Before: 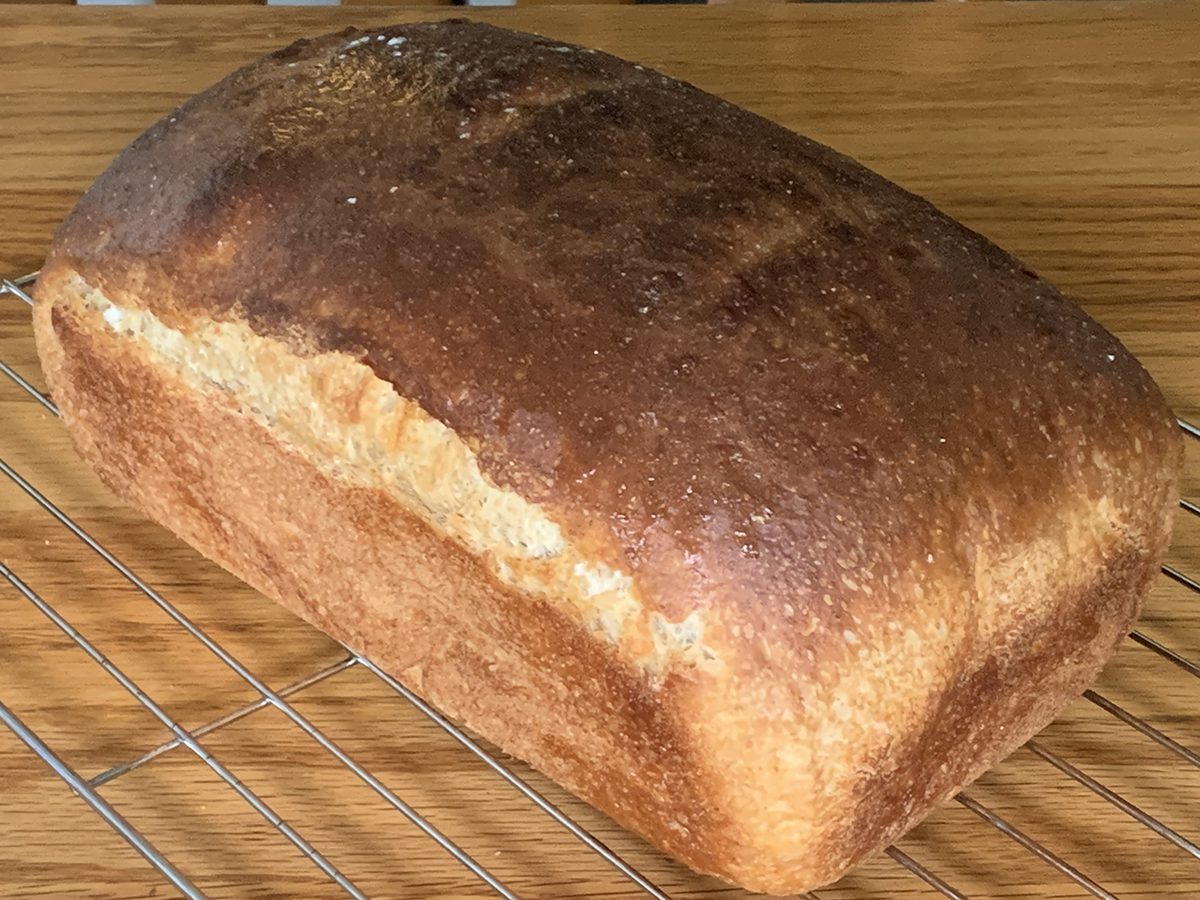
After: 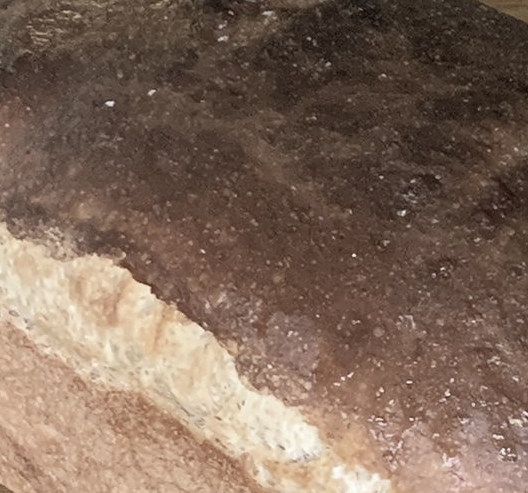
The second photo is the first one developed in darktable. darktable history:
crop: left 20.248%, top 10.86%, right 35.675%, bottom 34.321%
color zones: curves: ch1 [(0, 0.292) (0.001, 0.292) (0.2, 0.264) (0.4, 0.248) (0.6, 0.248) (0.8, 0.264) (0.999, 0.292) (1, 0.292)]
